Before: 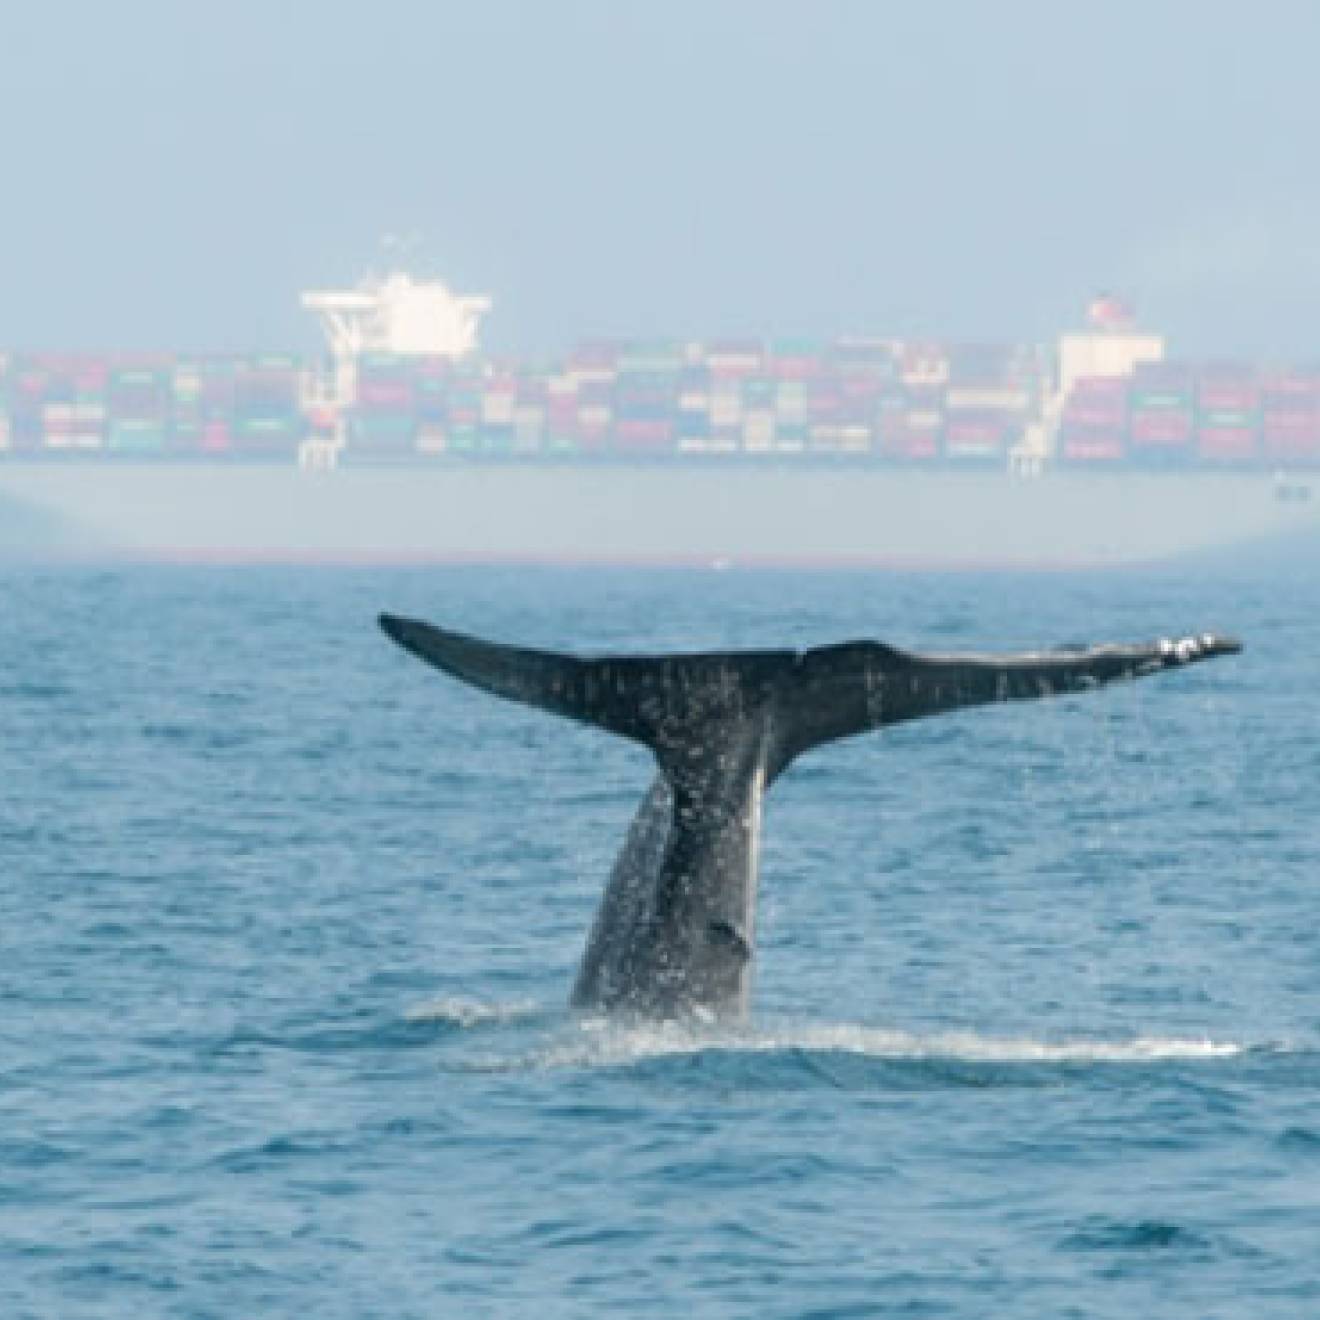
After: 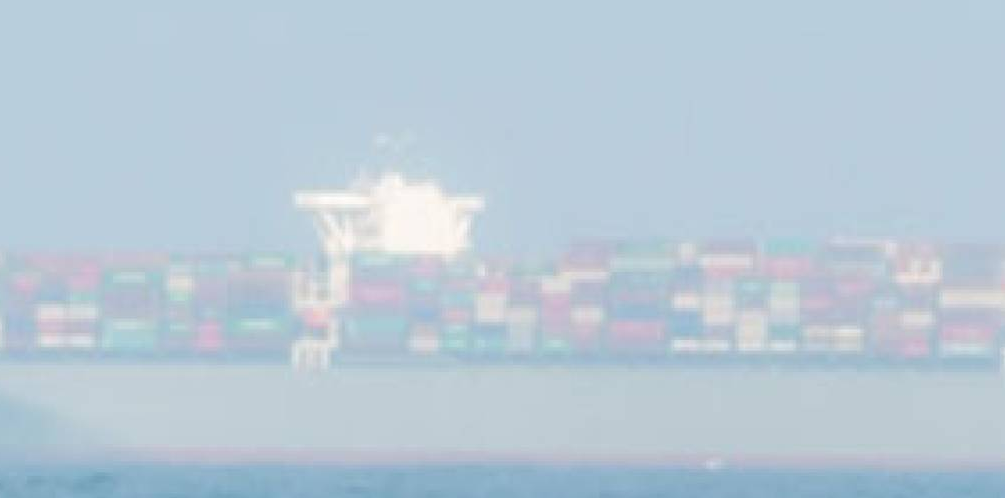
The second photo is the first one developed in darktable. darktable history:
crop: left 0.579%, top 7.633%, right 23.272%, bottom 54.622%
